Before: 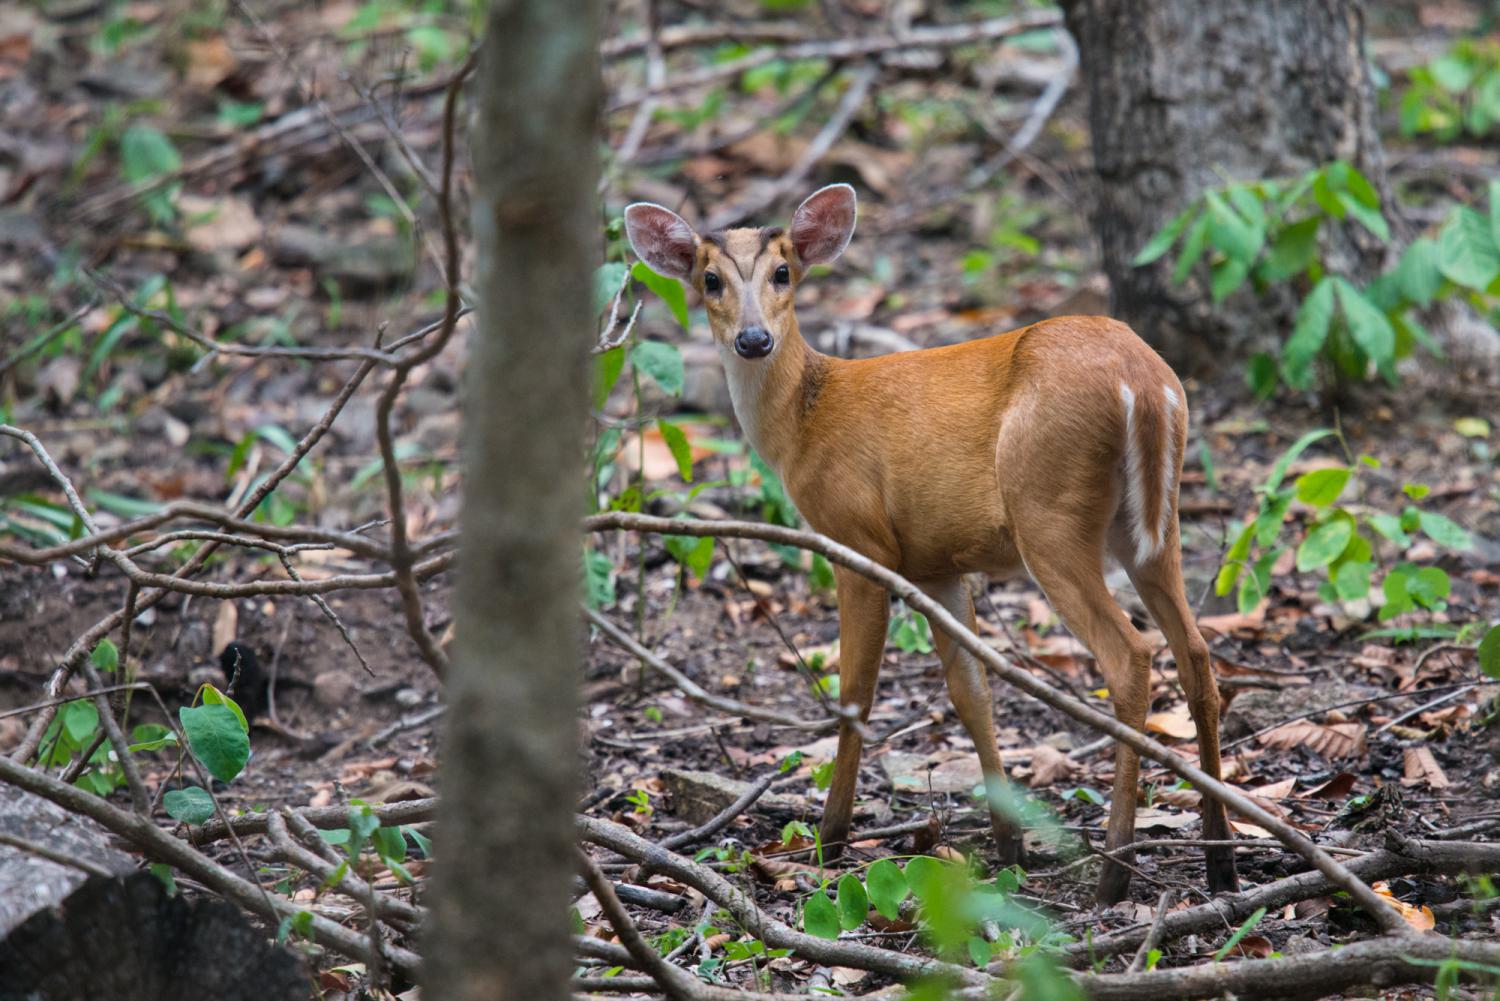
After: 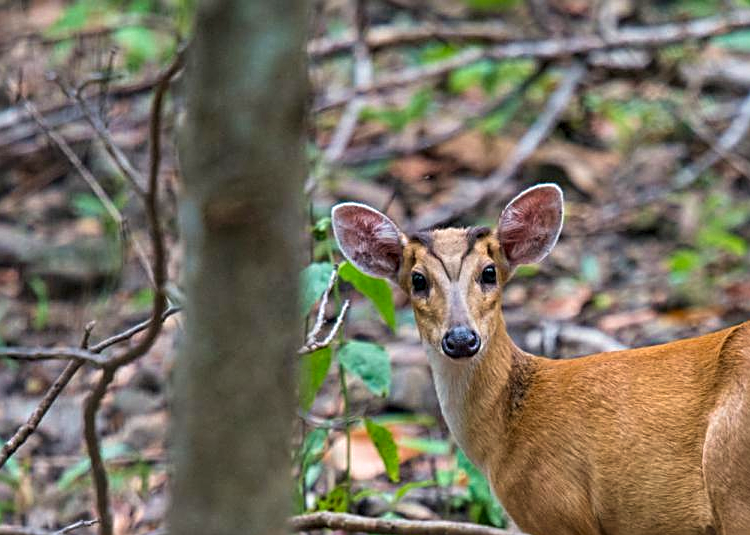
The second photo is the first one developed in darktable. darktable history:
sharpen: radius 2.584, amount 0.688
local contrast: detail 110%
crop: left 19.556%, right 30.401%, bottom 46.458%
velvia: on, module defaults
contrast equalizer: octaves 7, y [[0.6 ×6], [0.55 ×6], [0 ×6], [0 ×6], [0 ×6]], mix 0.3
